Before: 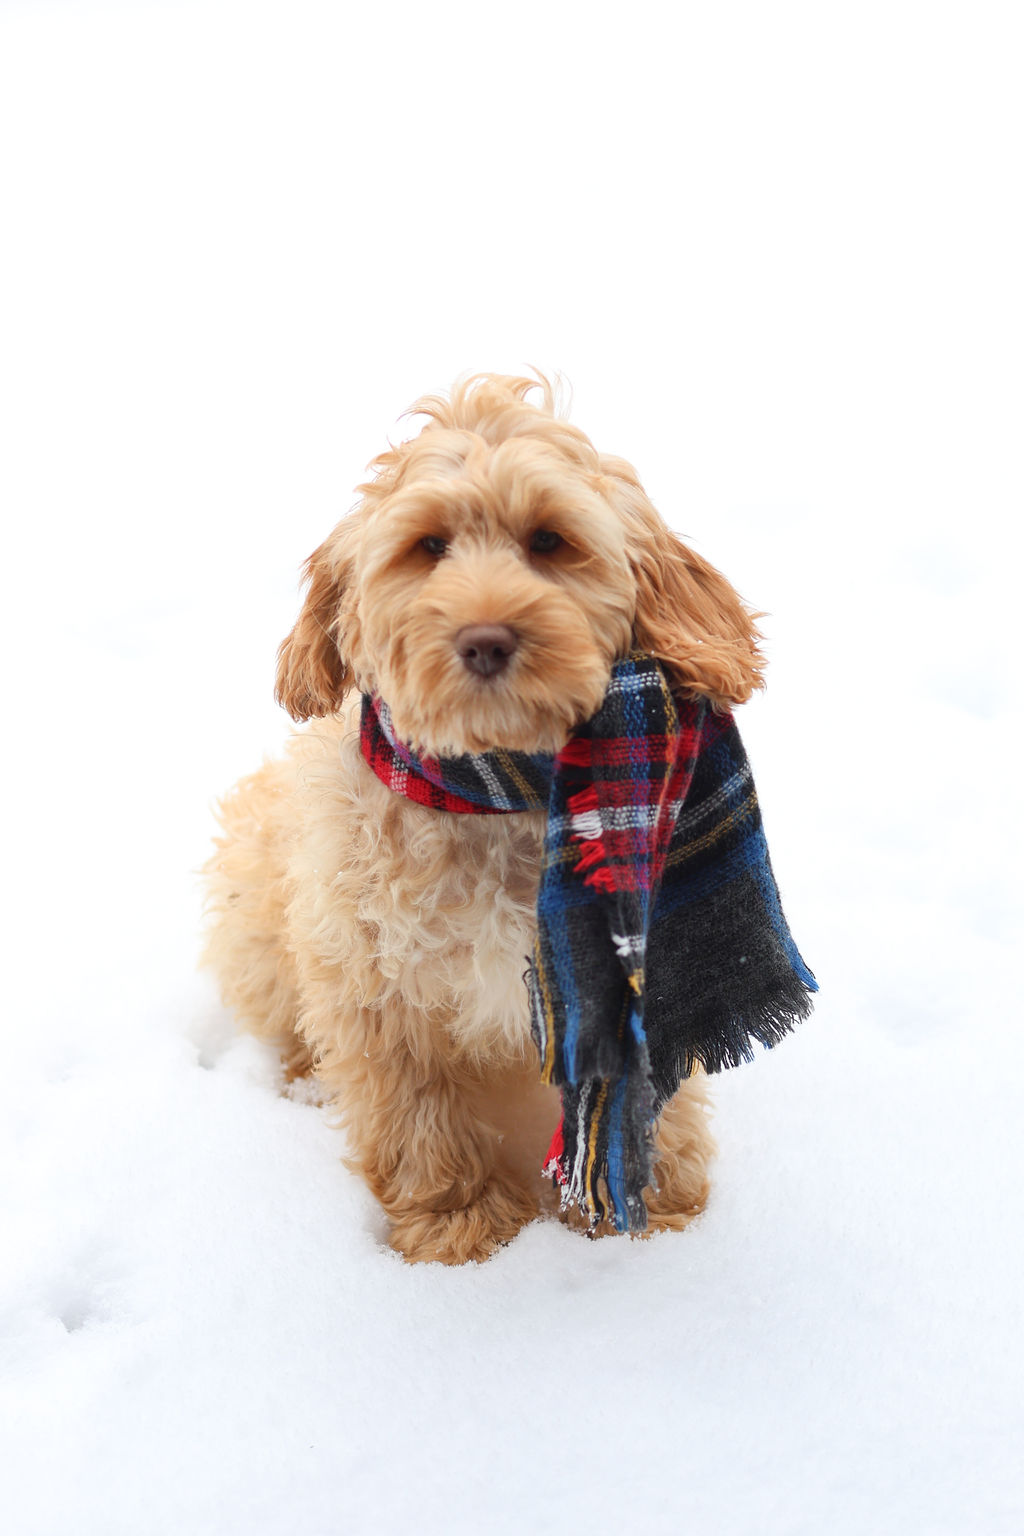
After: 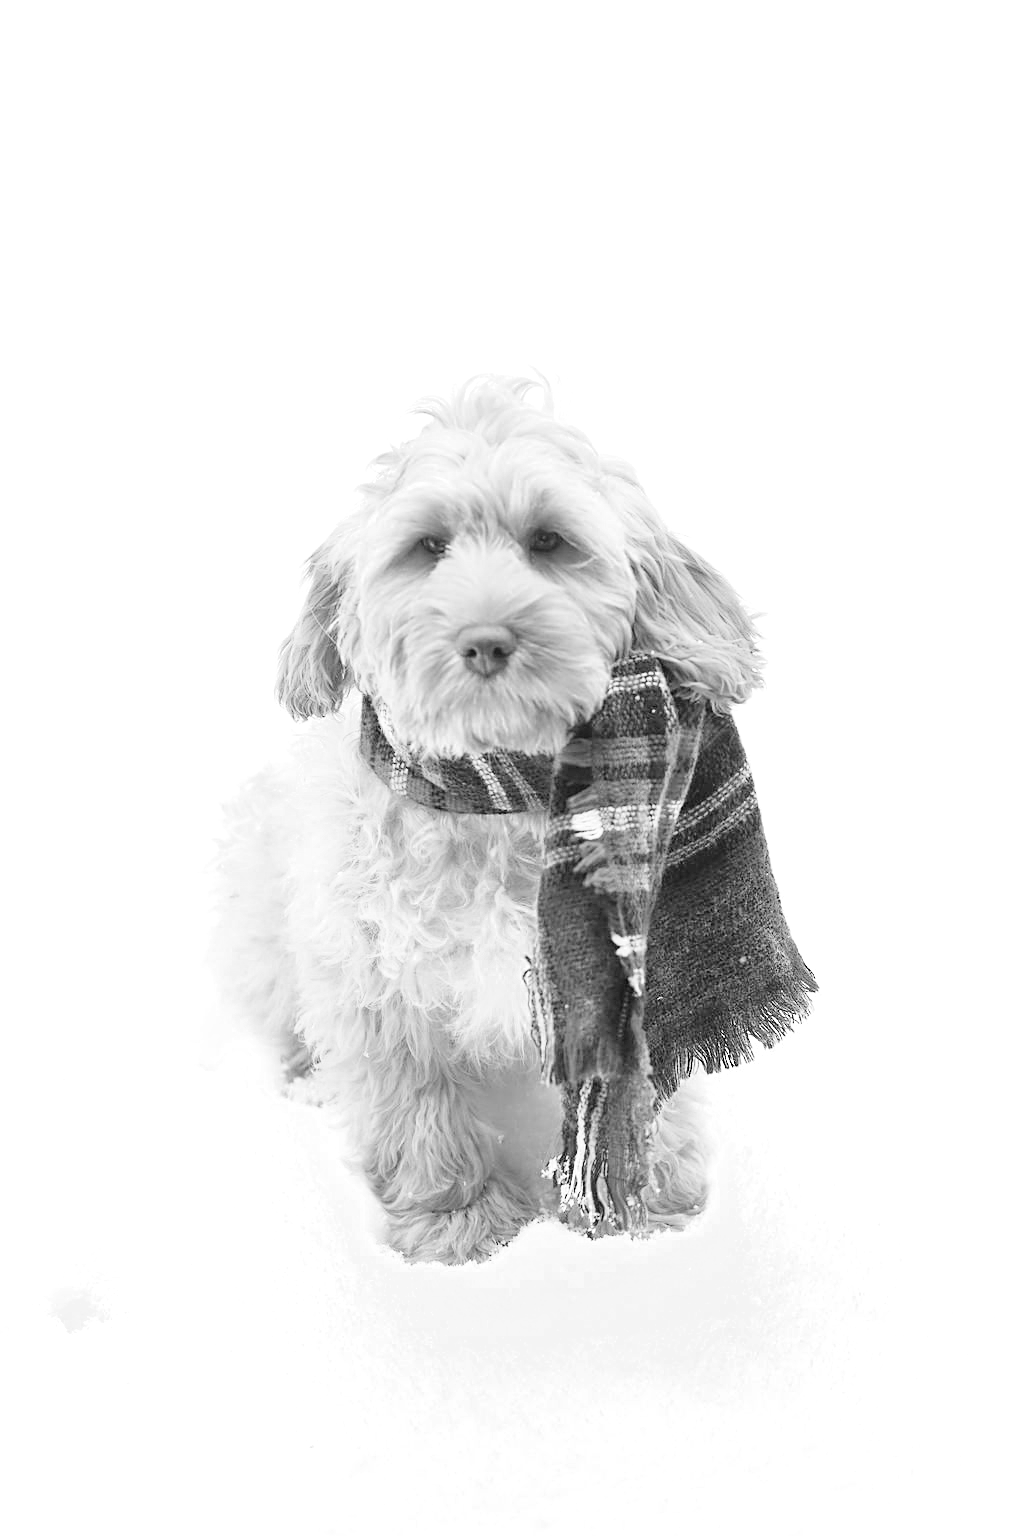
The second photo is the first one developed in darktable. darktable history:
filmic rgb: black relative exposure -7.65 EV, white relative exposure 4.56 EV, hardness 3.61, contrast 1.05
sharpen: on, module defaults
exposure: black level correction 0, exposure 2.327 EV, compensate exposure bias true, compensate highlight preservation false
contrast brightness saturation: contrast 0.04, saturation 0.16
color zones: curves: ch0 [(0.002, 0.593) (0.143, 0.417) (0.285, 0.541) (0.455, 0.289) (0.608, 0.327) (0.727, 0.283) (0.869, 0.571) (1, 0.603)]; ch1 [(0, 0) (0.143, 0) (0.286, 0) (0.429, 0) (0.571, 0) (0.714, 0) (0.857, 0)]
